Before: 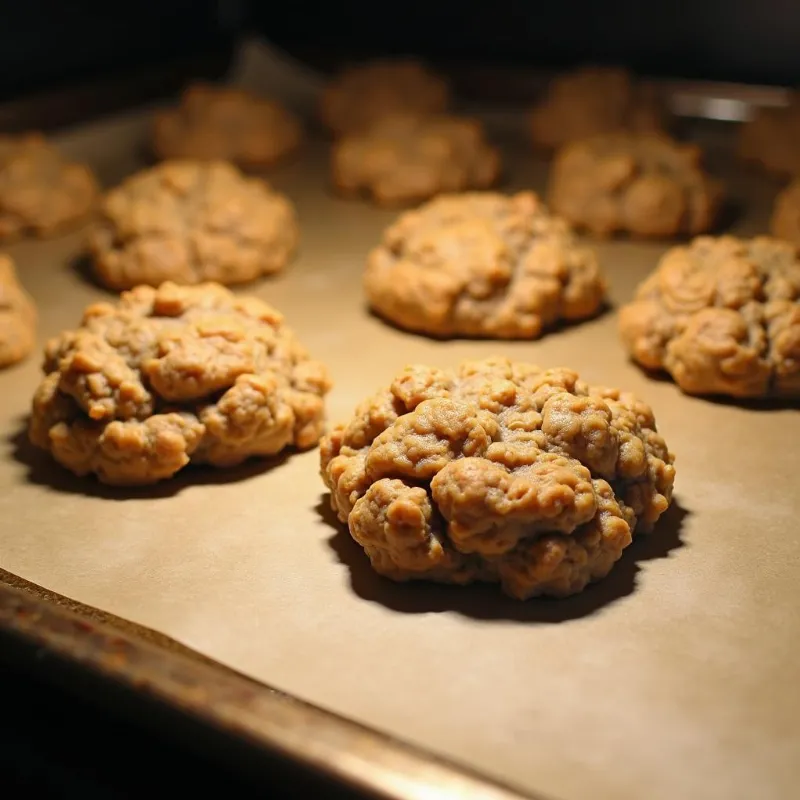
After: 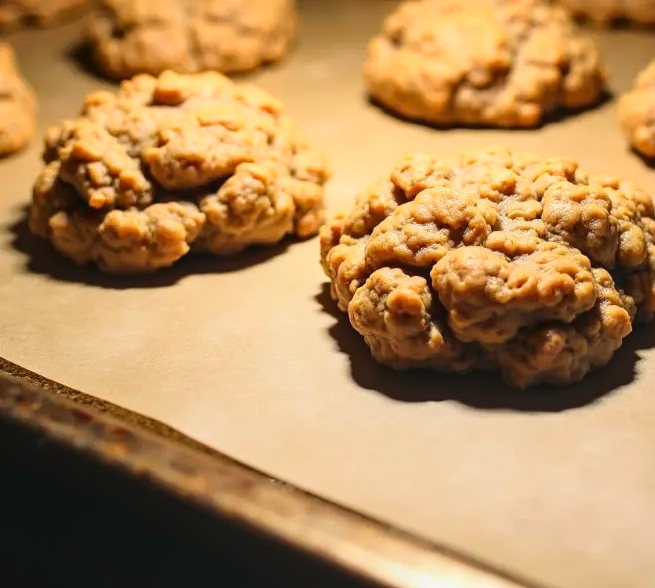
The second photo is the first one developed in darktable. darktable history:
tone curve: curves: ch0 [(0, 0) (0.003, 0.024) (0.011, 0.032) (0.025, 0.041) (0.044, 0.054) (0.069, 0.069) (0.1, 0.09) (0.136, 0.116) (0.177, 0.162) (0.224, 0.213) (0.277, 0.278) (0.335, 0.359) (0.399, 0.447) (0.468, 0.543) (0.543, 0.621) (0.623, 0.717) (0.709, 0.807) (0.801, 0.876) (0.898, 0.934) (1, 1)], color space Lab, linked channels, preserve colors none
crop: top 26.478%, right 18.009%
local contrast: on, module defaults
